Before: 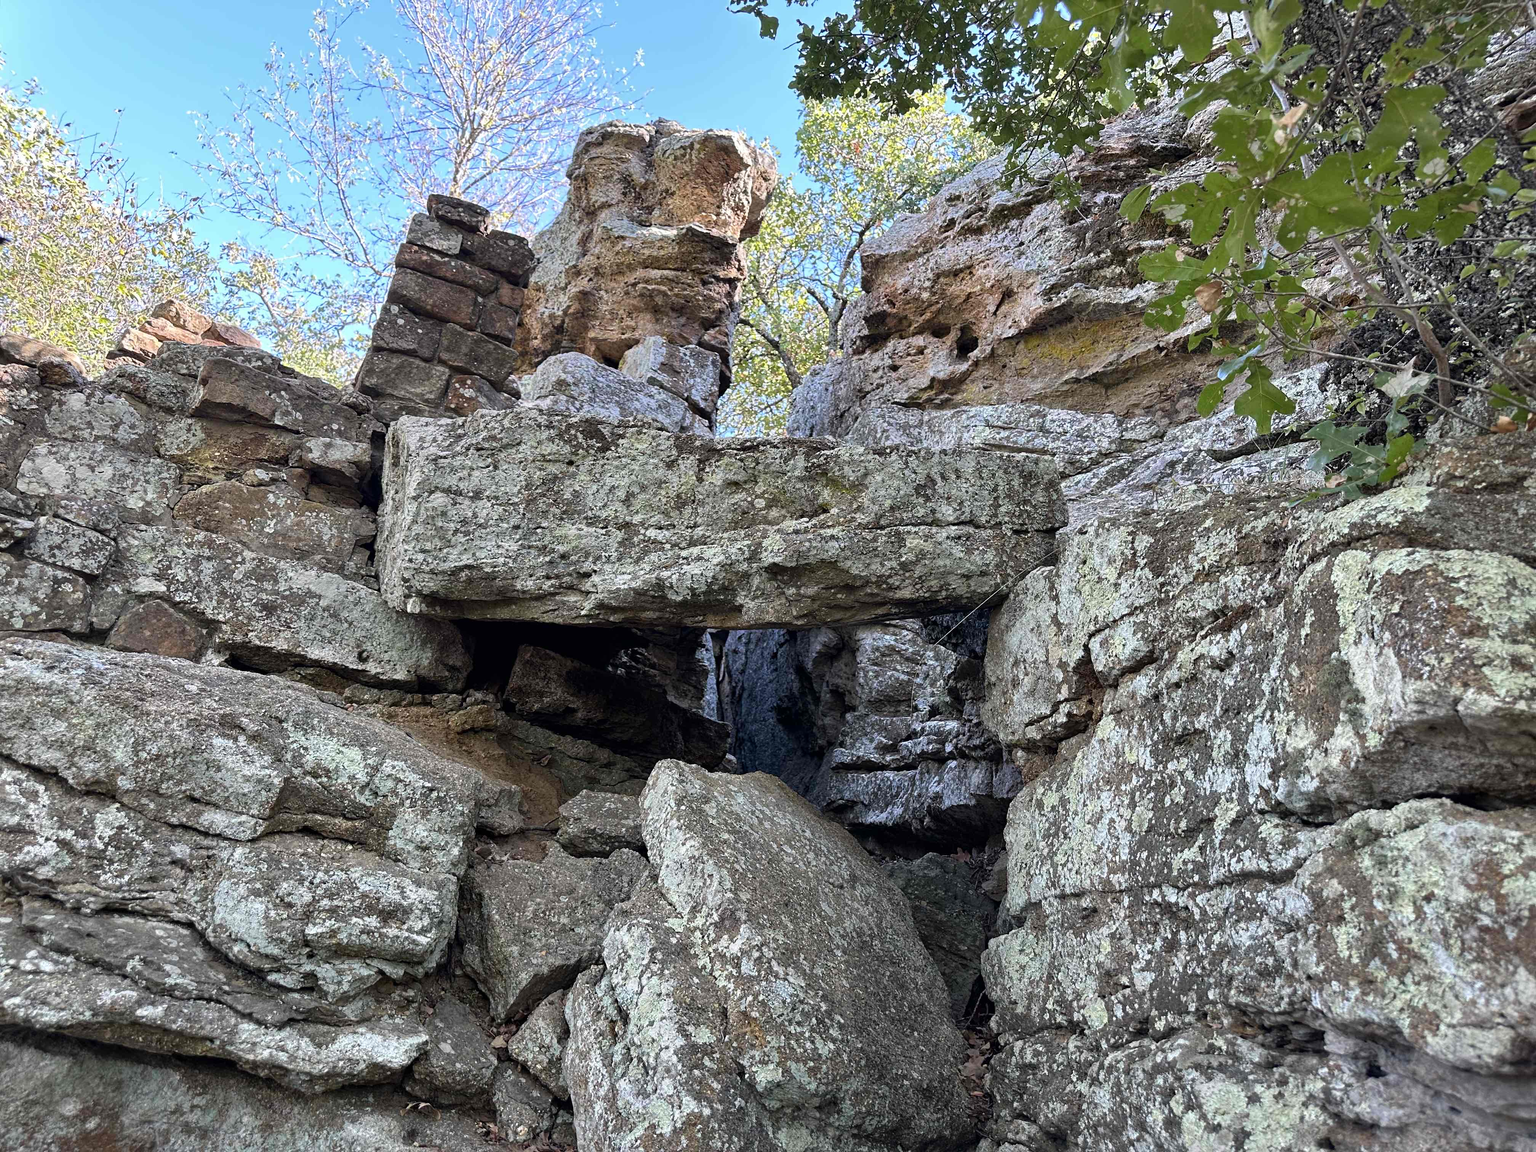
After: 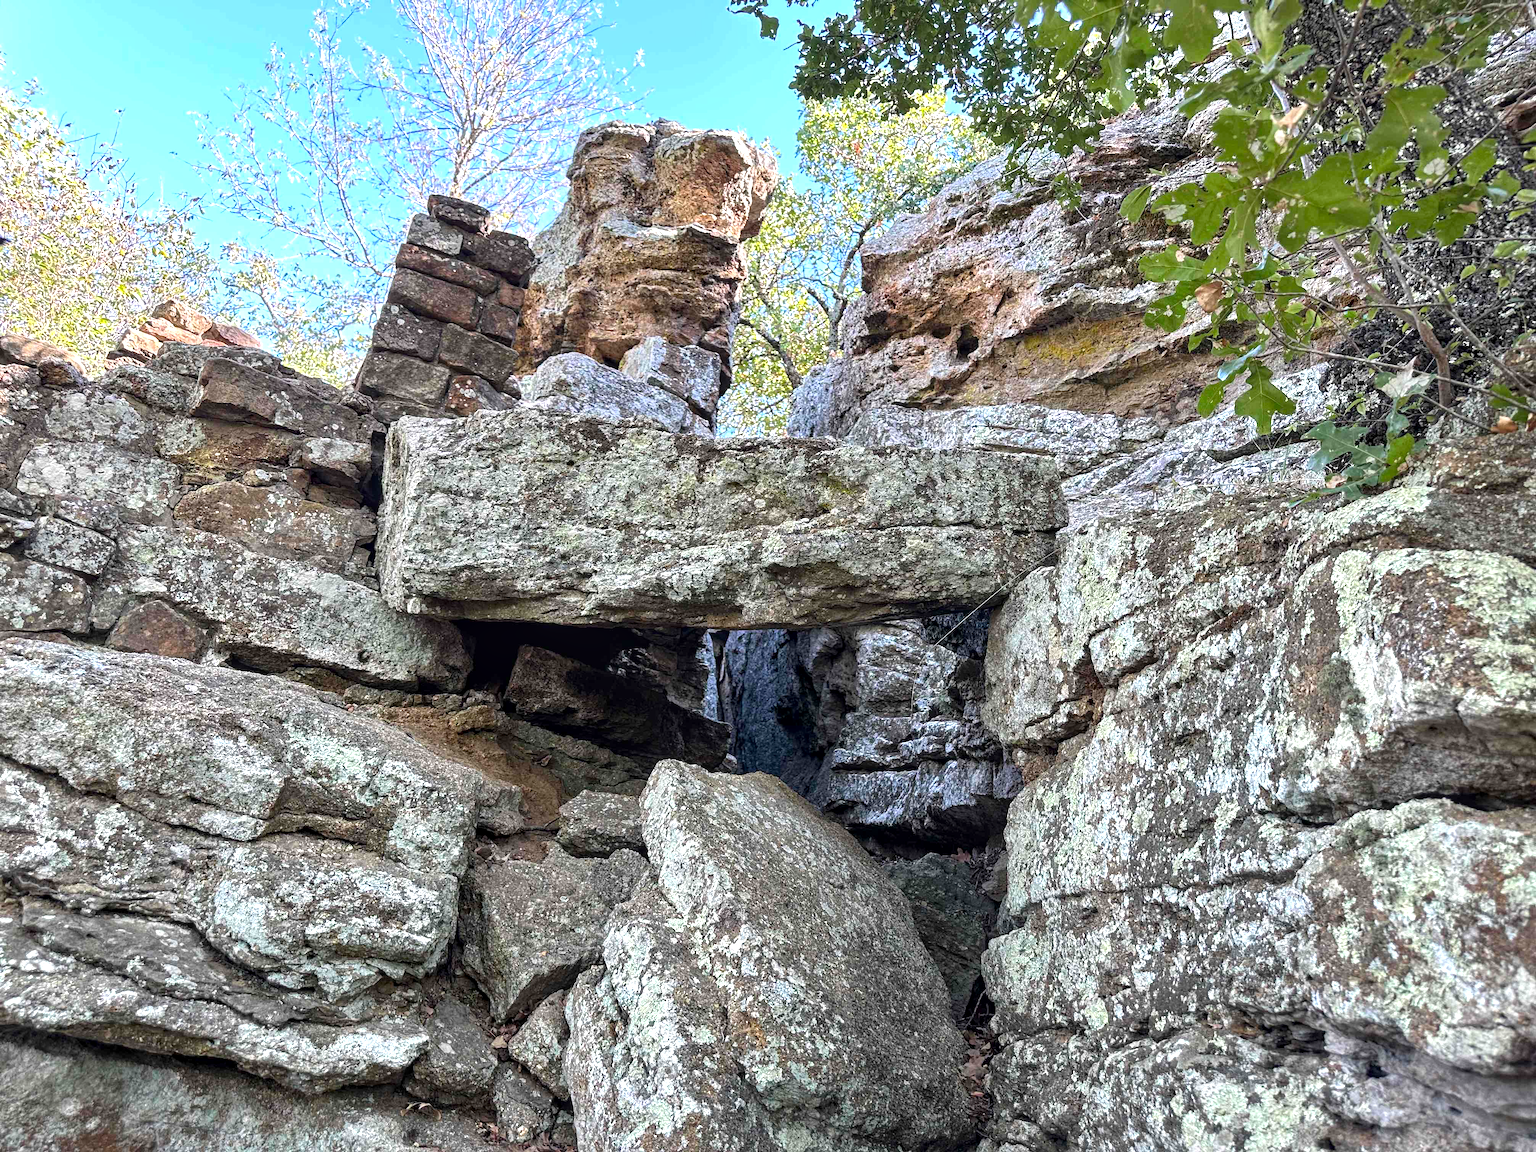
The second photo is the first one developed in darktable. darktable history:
exposure: black level correction 0, exposure 0.5 EV, compensate exposure bias true, compensate highlight preservation false
local contrast: on, module defaults
